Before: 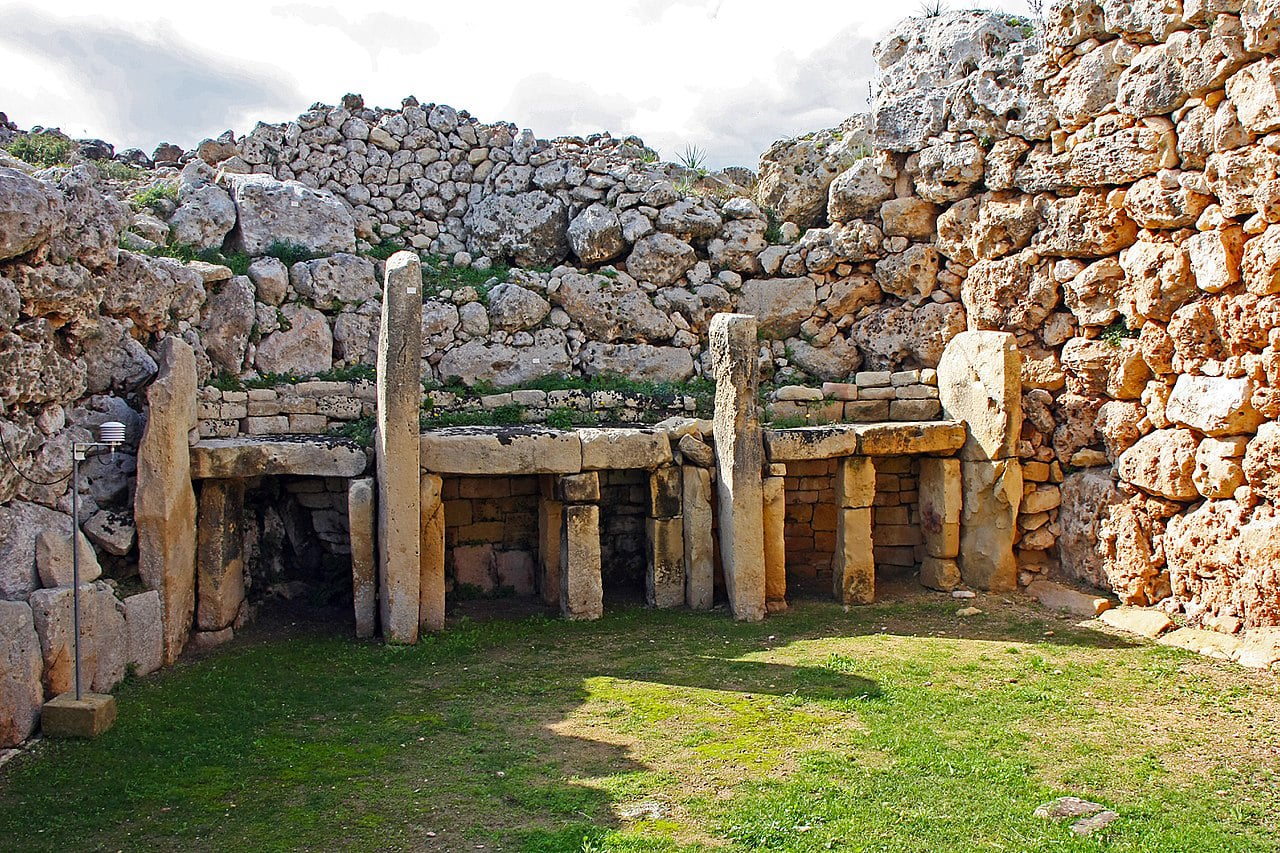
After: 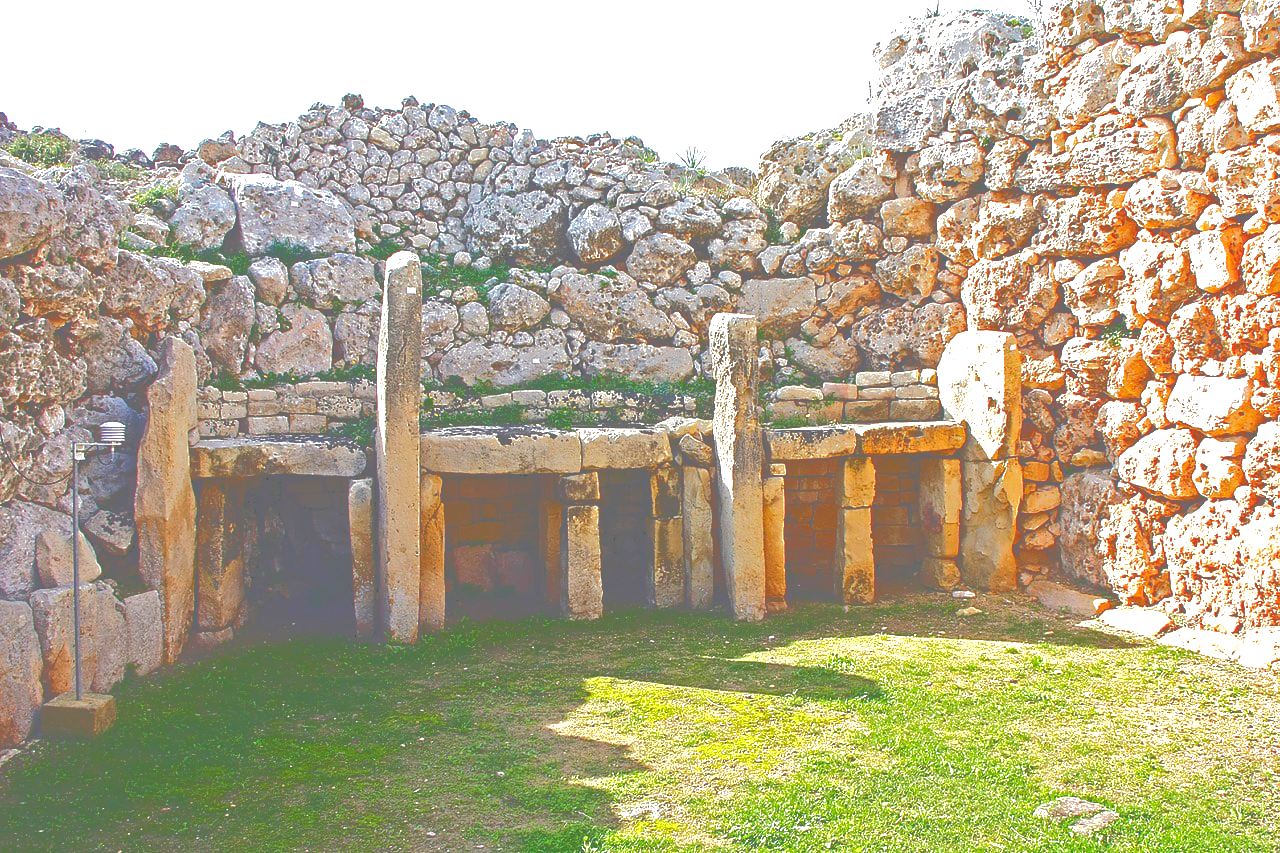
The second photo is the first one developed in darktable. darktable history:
contrast brightness saturation: brightness -0.087
tone curve: curves: ch0 [(0, 0) (0.003, 0.43) (0.011, 0.433) (0.025, 0.434) (0.044, 0.436) (0.069, 0.439) (0.1, 0.442) (0.136, 0.446) (0.177, 0.449) (0.224, 0.454) (0.277, 0.462) (0.335, 0.488) (0.399, 0.524) (0.468, 0.566) (0.543, 0.615) (0.623, 0.666) (0.709, 0.718) (0.801, 0.761) (0.898, 0.801) (1, 1)], color space Lab, independent channels, preserve colors none
exposure: black level correction 0, exposure 1.001 EV, compensate exposure bias true, compensate highlight preservation false
